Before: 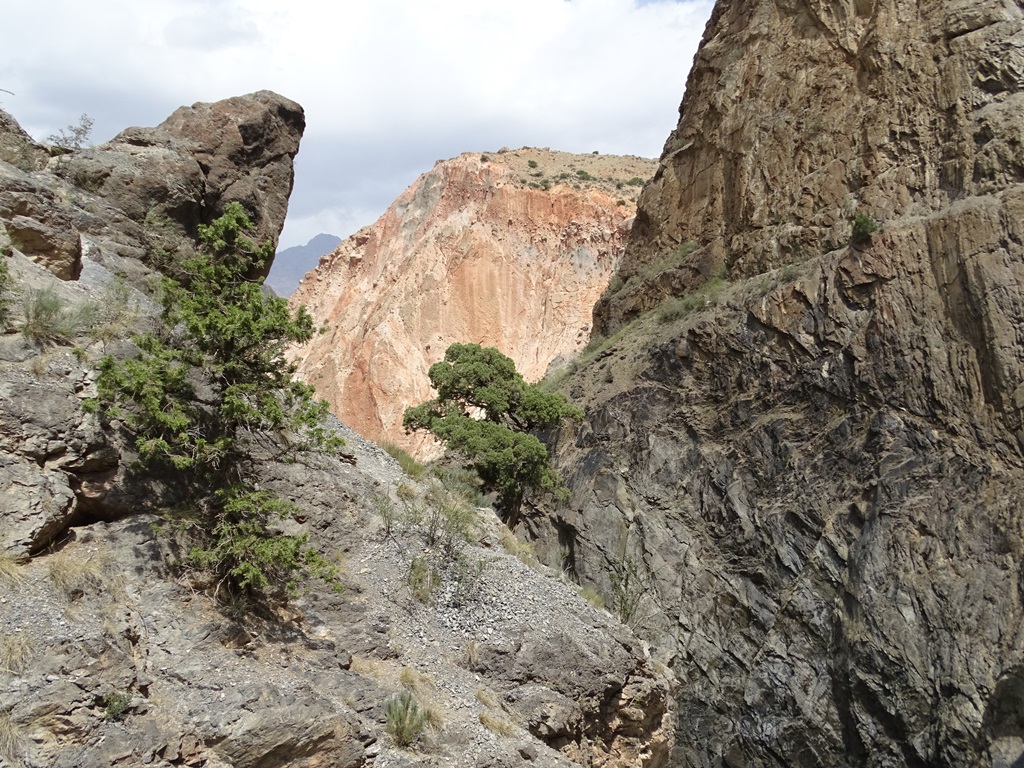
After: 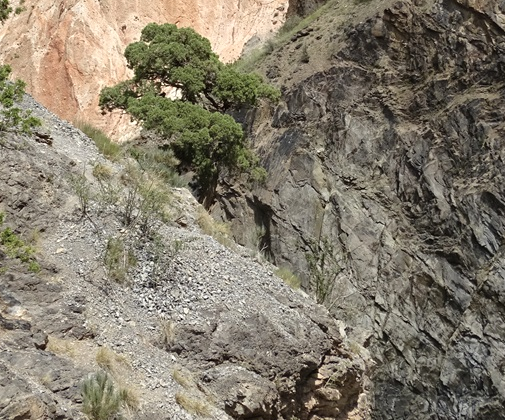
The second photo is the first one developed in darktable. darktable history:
crop: left 29.742%, top 41.732%, right 20.846%, bottom 3.47%
shadows and highlights: radius 171.32, shadows 26.57, white point adjustment 3.07, highlights -68.54, soften with gaussian
